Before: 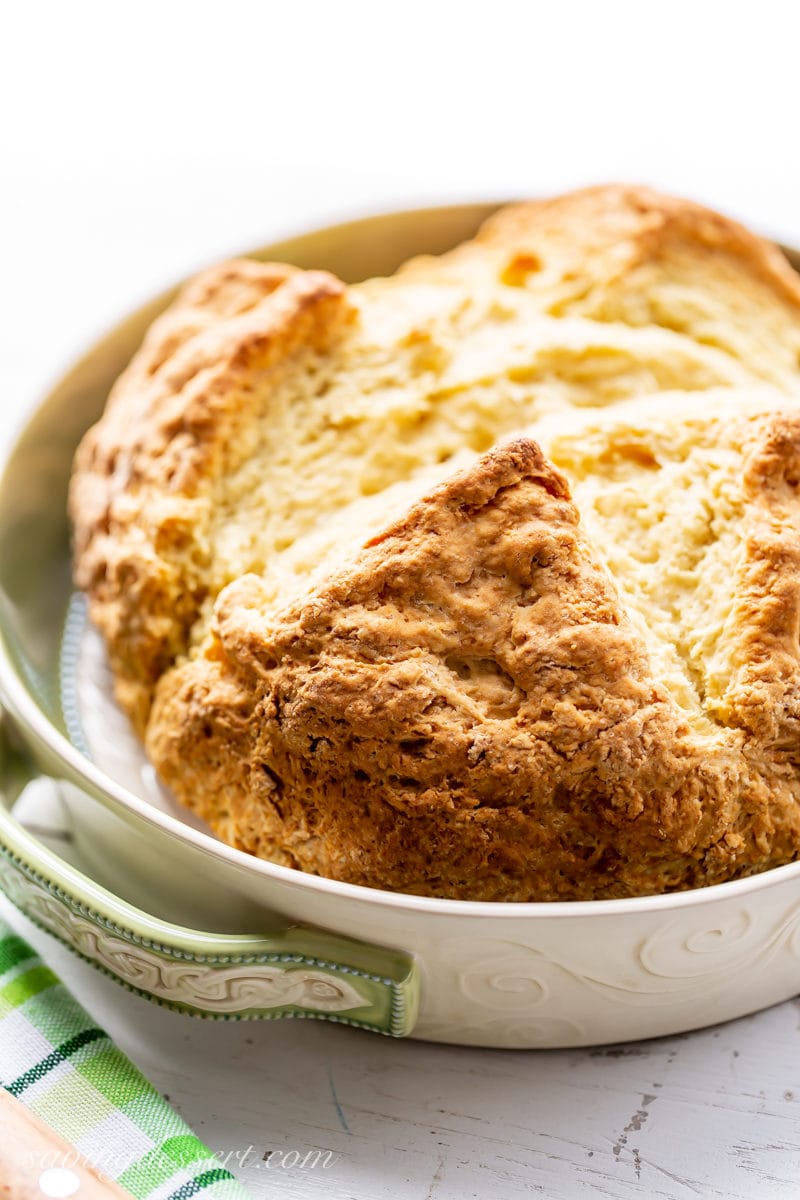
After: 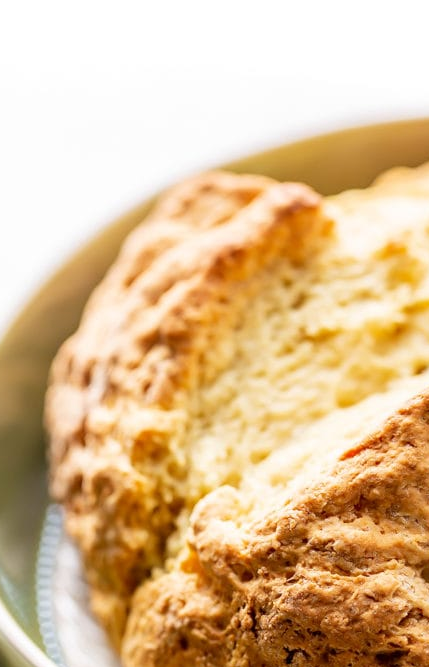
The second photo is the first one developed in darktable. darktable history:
crop and rotate: left 3.041%, top 7.392%, right 43.331%, bottom 37.02%
